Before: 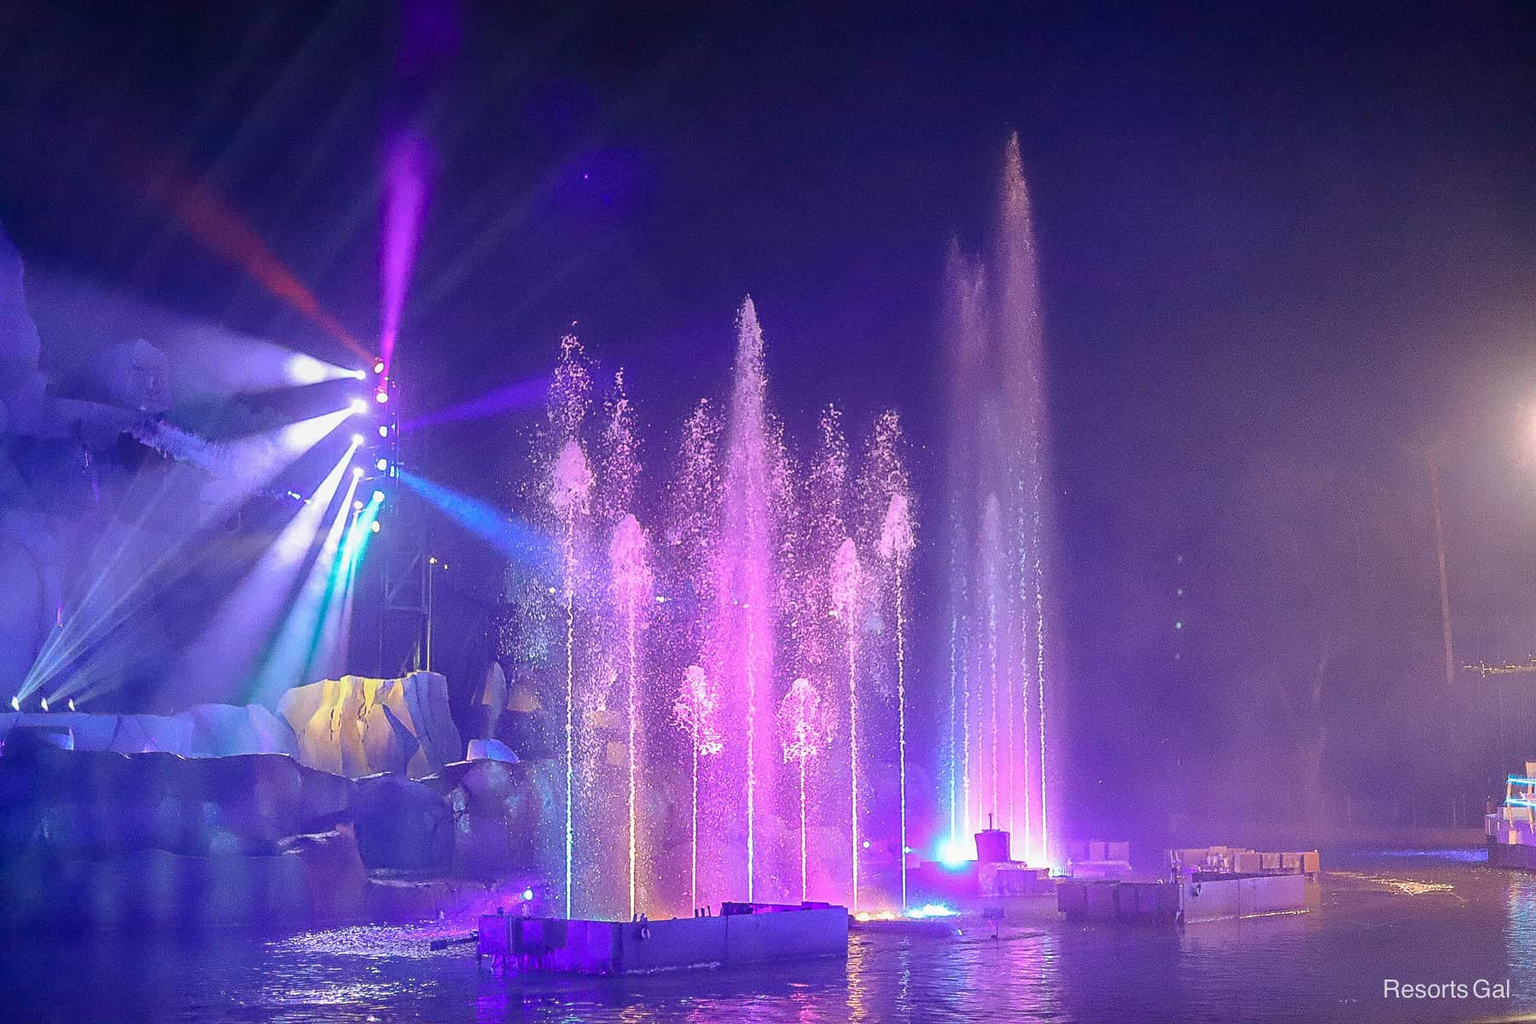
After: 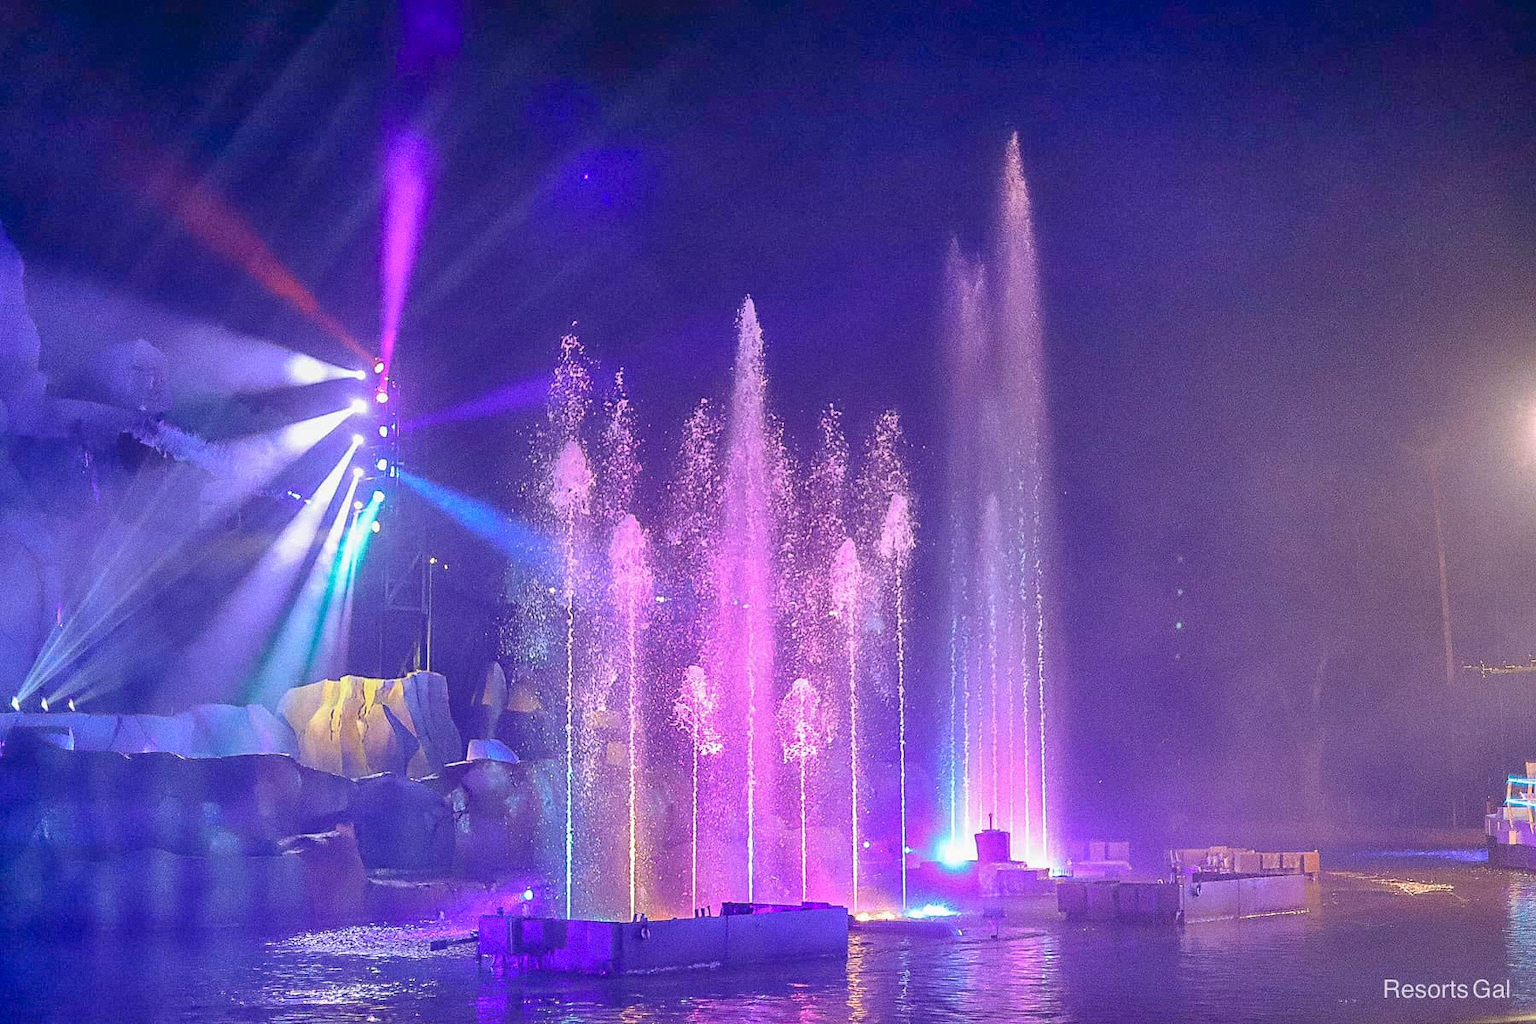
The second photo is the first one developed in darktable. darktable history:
shadows and highlights: soften with gaussian
tone equalizer: on, module defaults
grain: coarseness 3.21 ISO
